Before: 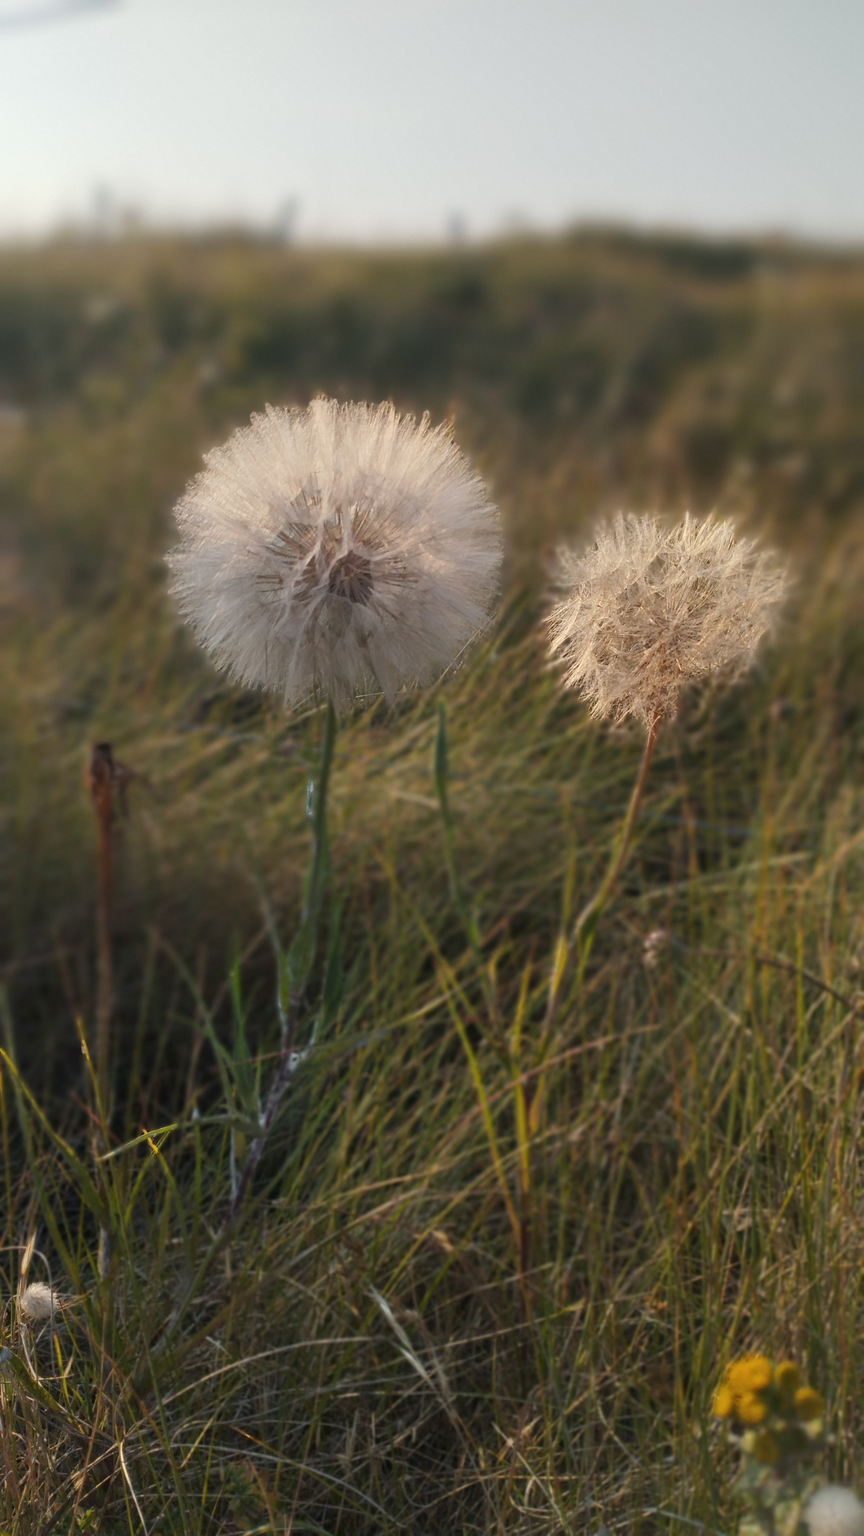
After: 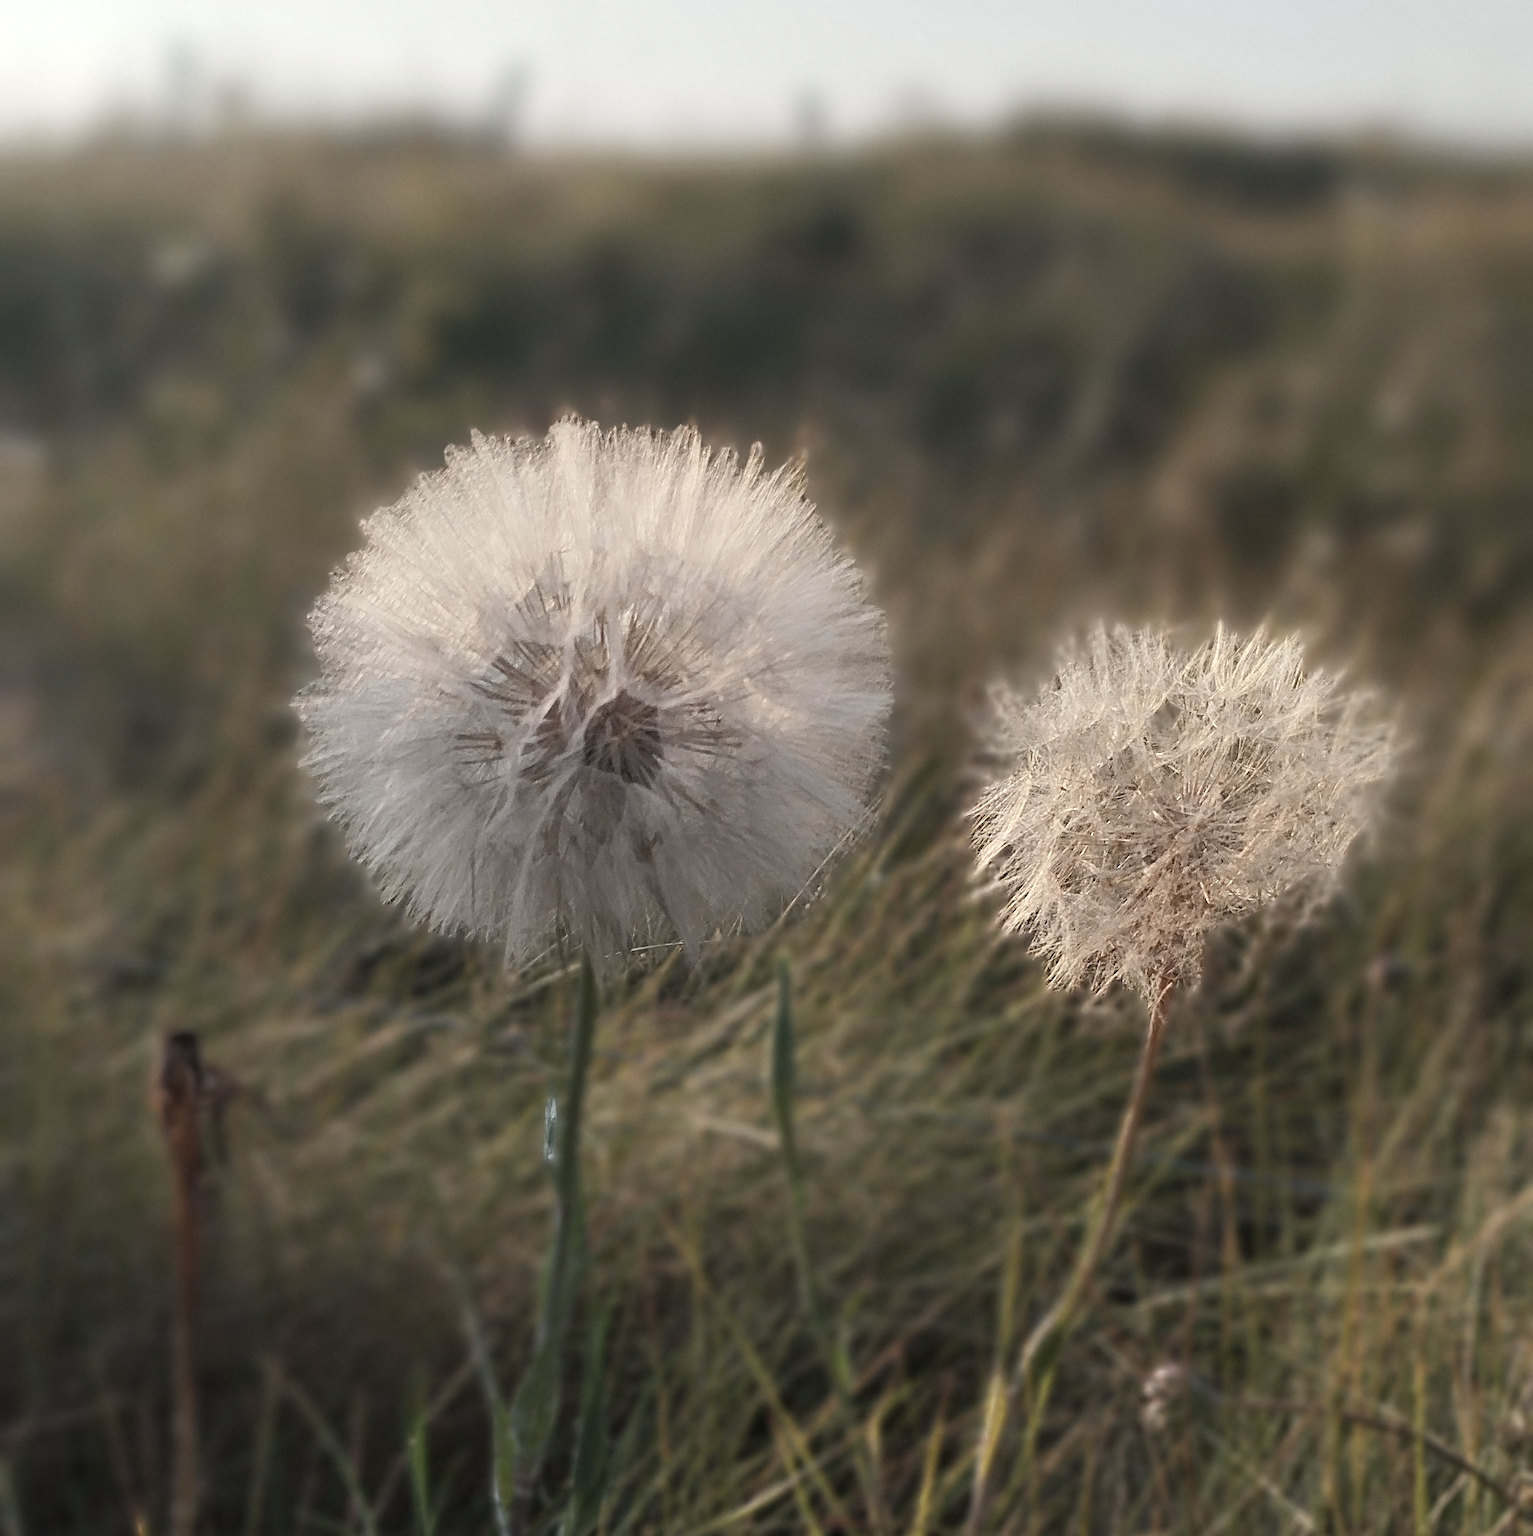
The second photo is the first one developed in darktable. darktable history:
crop and rotate: top 10.535%, bottom 33.072%
contrast brightness saturation: contrast 0.098, saturation -0.373
tone equalizer: edges refinement/feathering 500, mask exposure compensation -1.57 EV, preserve details no
exposure: black level correction 0.001, exposure 0.14 EV, compensate highlight preservation false
sharpen: on, module defaults
